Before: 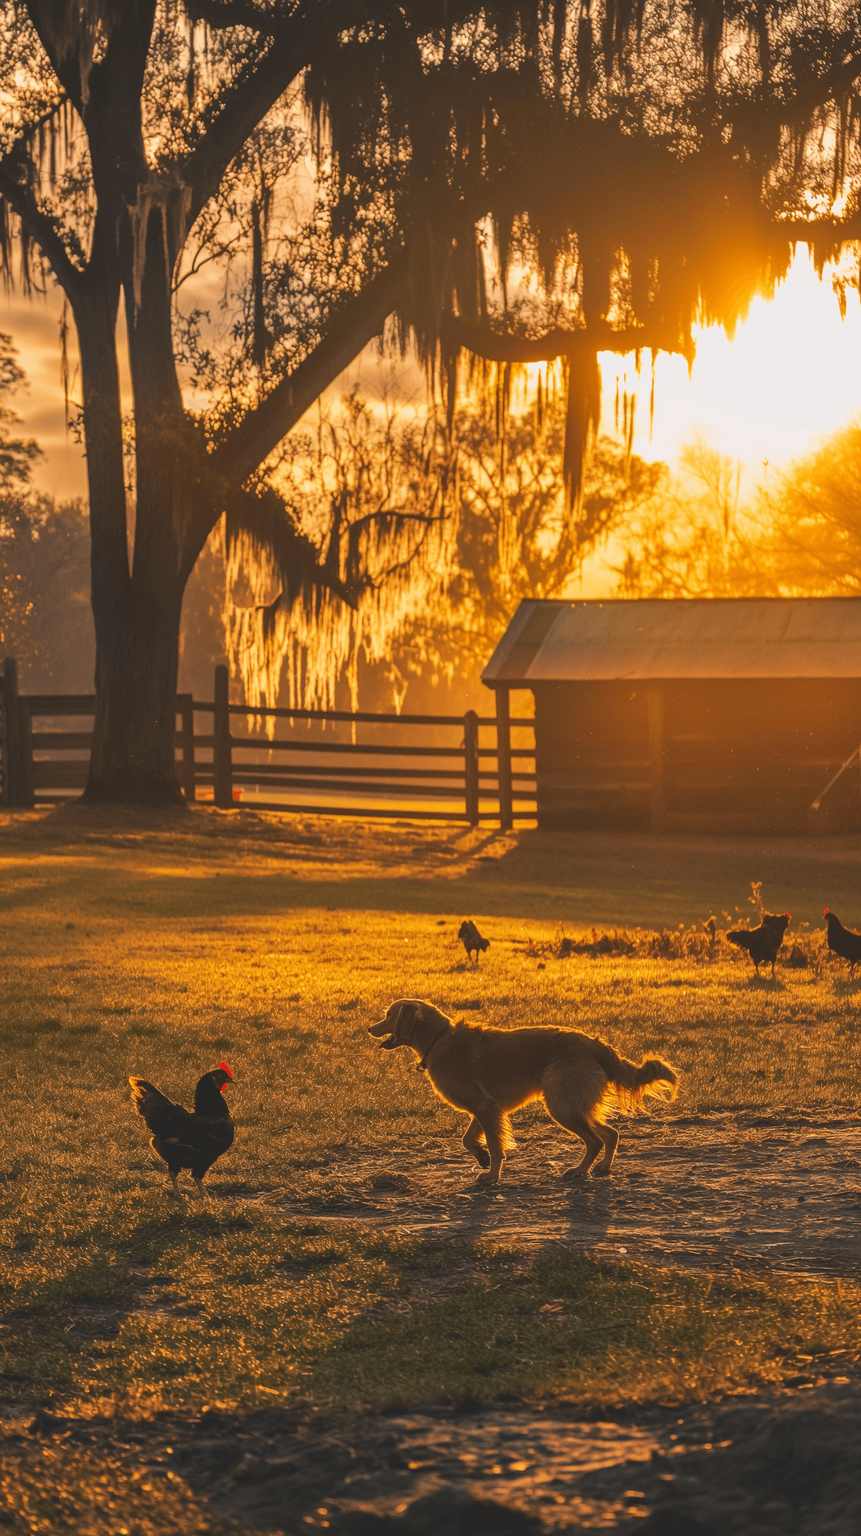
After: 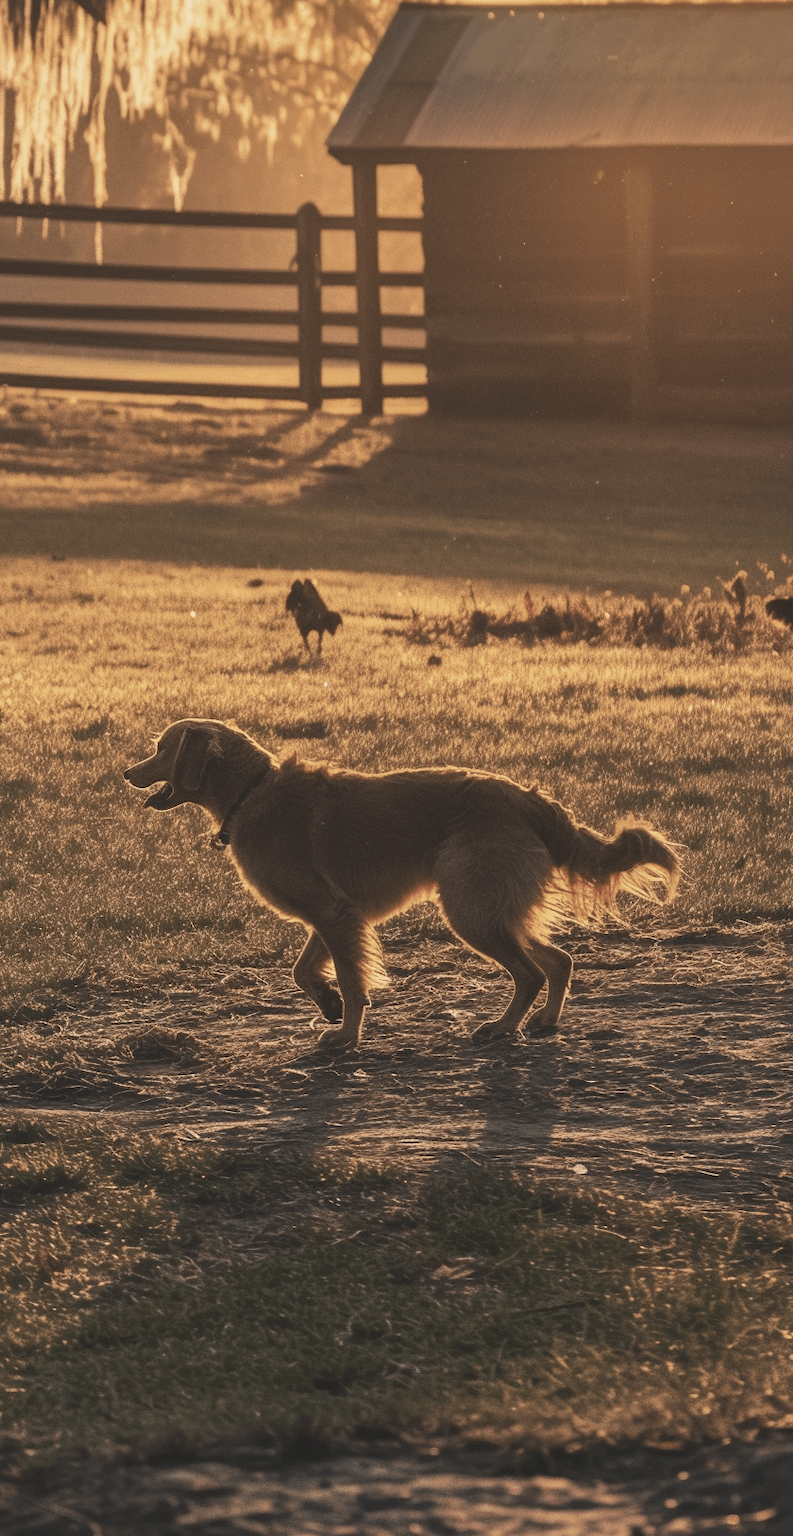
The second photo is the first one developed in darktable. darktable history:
color zones: curves: ch1 [(0, 0.292) (0.001, 0.292) (0.2, 0.264) (0.4, 0.248) (0.6, 0.248) (0.8, 0.264) (0.999, 0.292) (1, 0.292)]
crop: left 34.737%, top 38.891%, right 13.74%, bottom 5.205%
